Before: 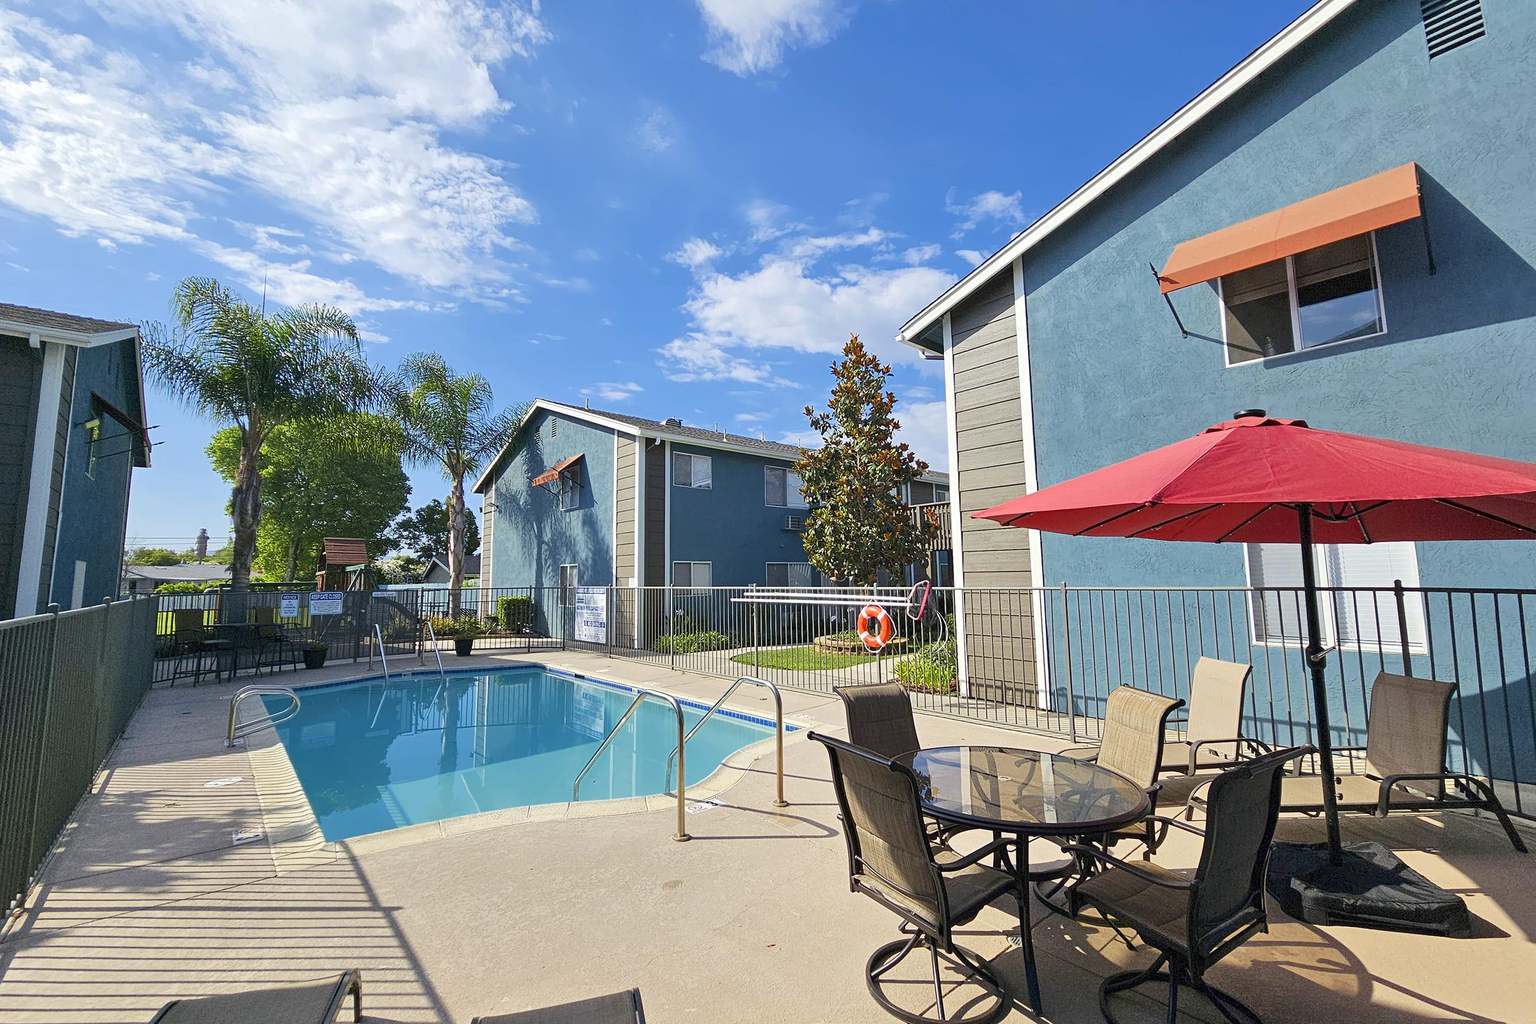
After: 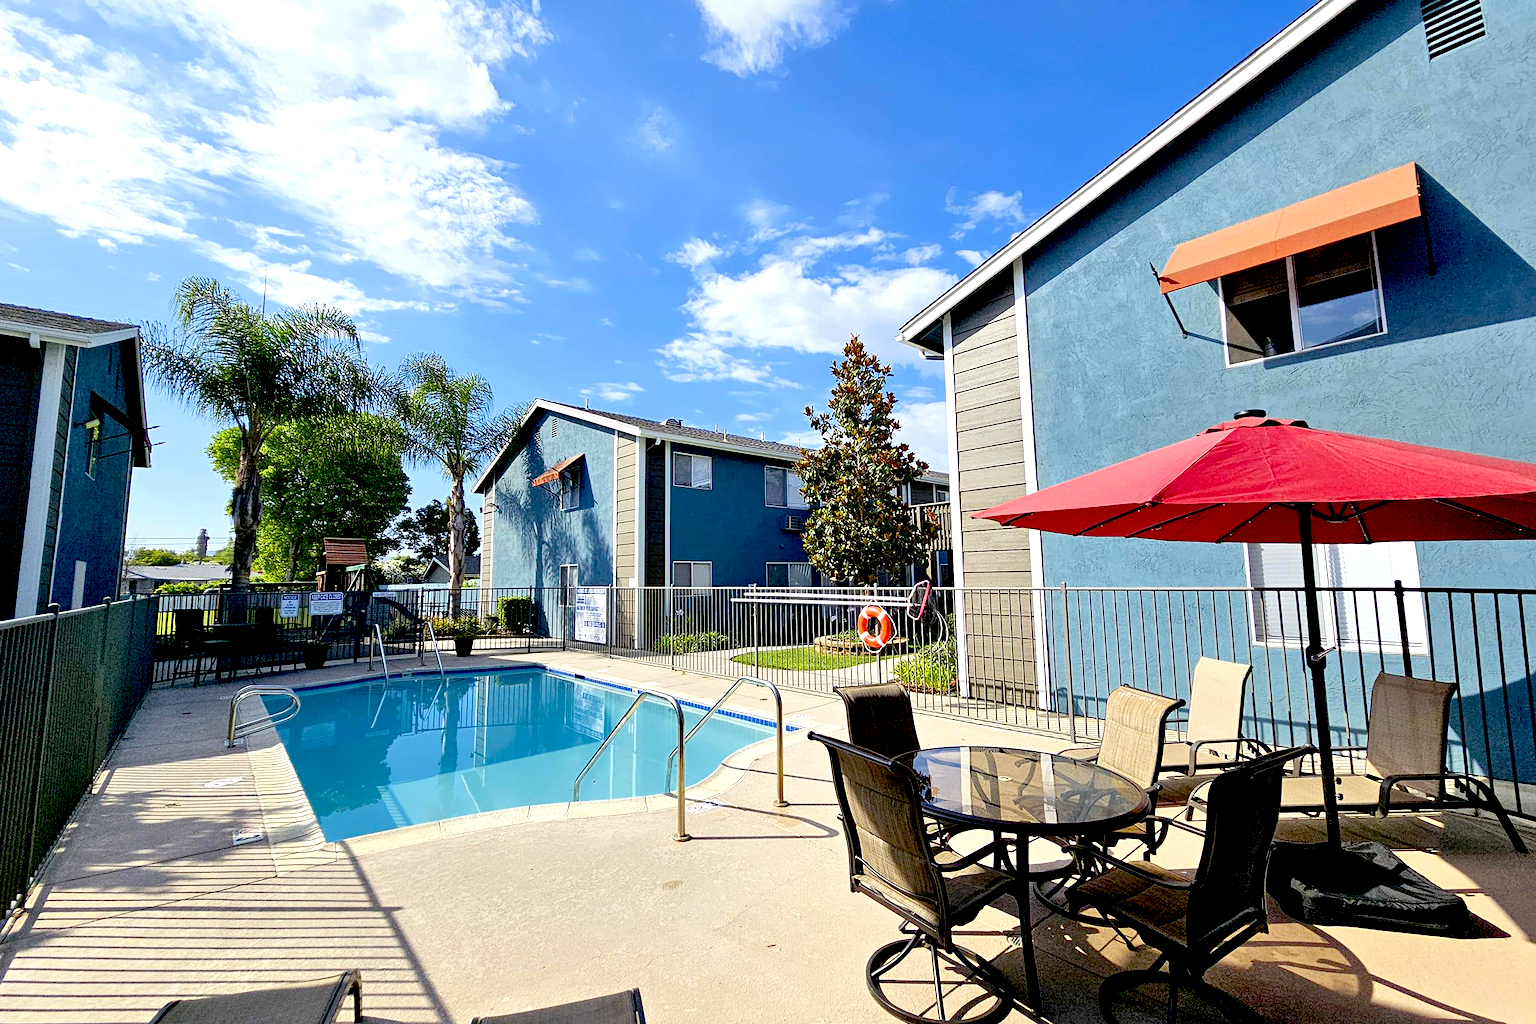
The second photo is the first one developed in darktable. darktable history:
exposure: black level correction 0.039, exposure 0.498 EV, compensate highlight preservation false
